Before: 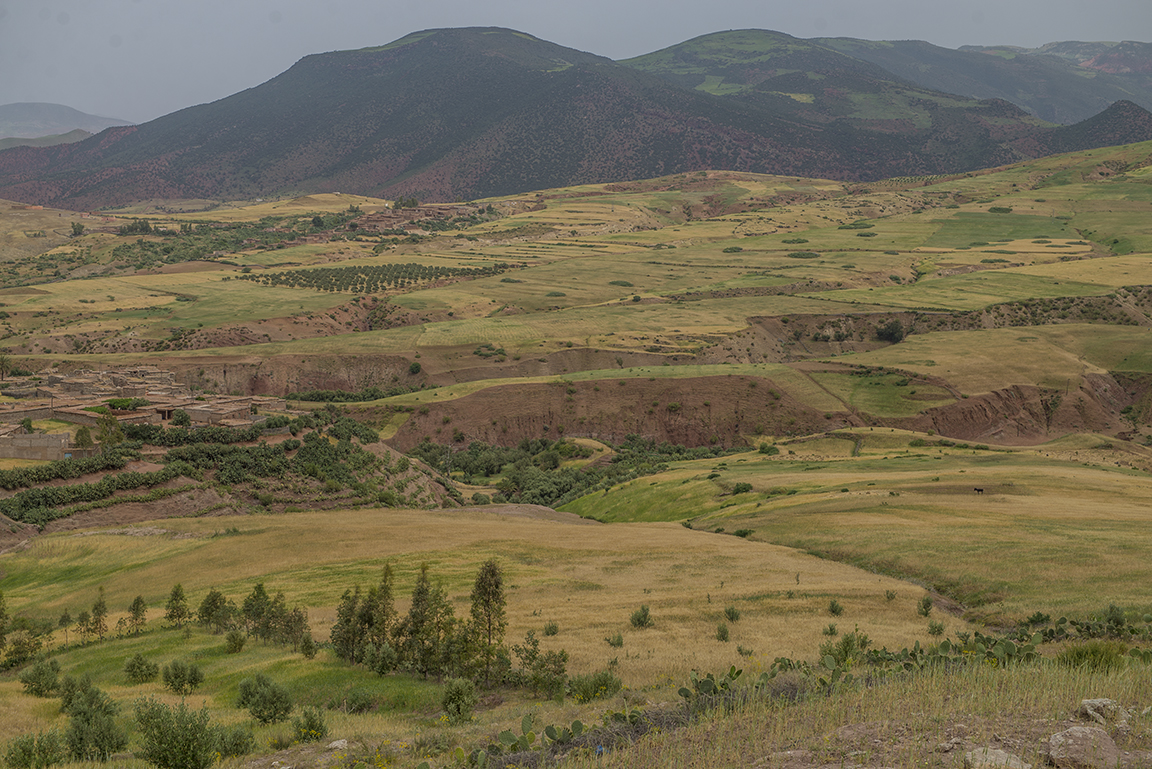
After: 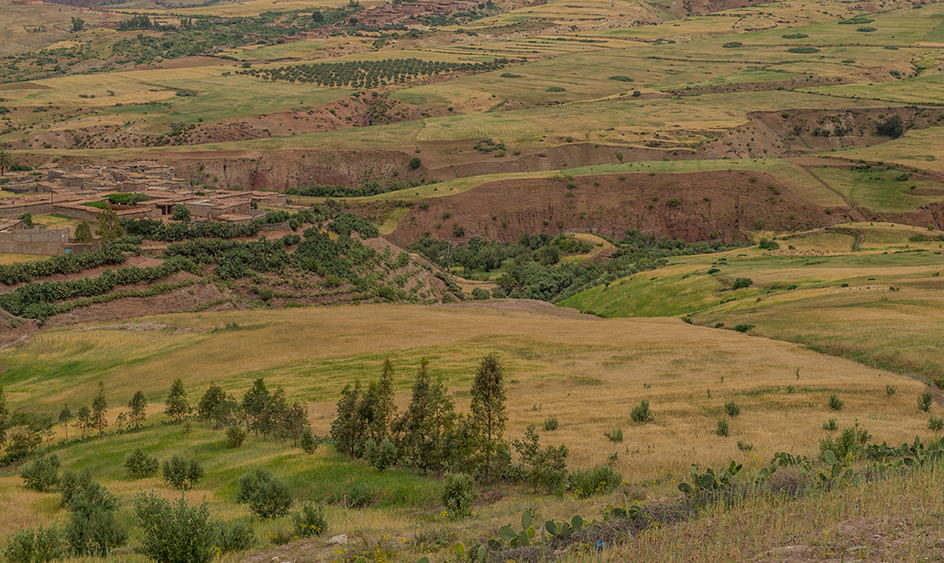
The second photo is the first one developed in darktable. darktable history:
crop: top 26.726%, right 17.972%
